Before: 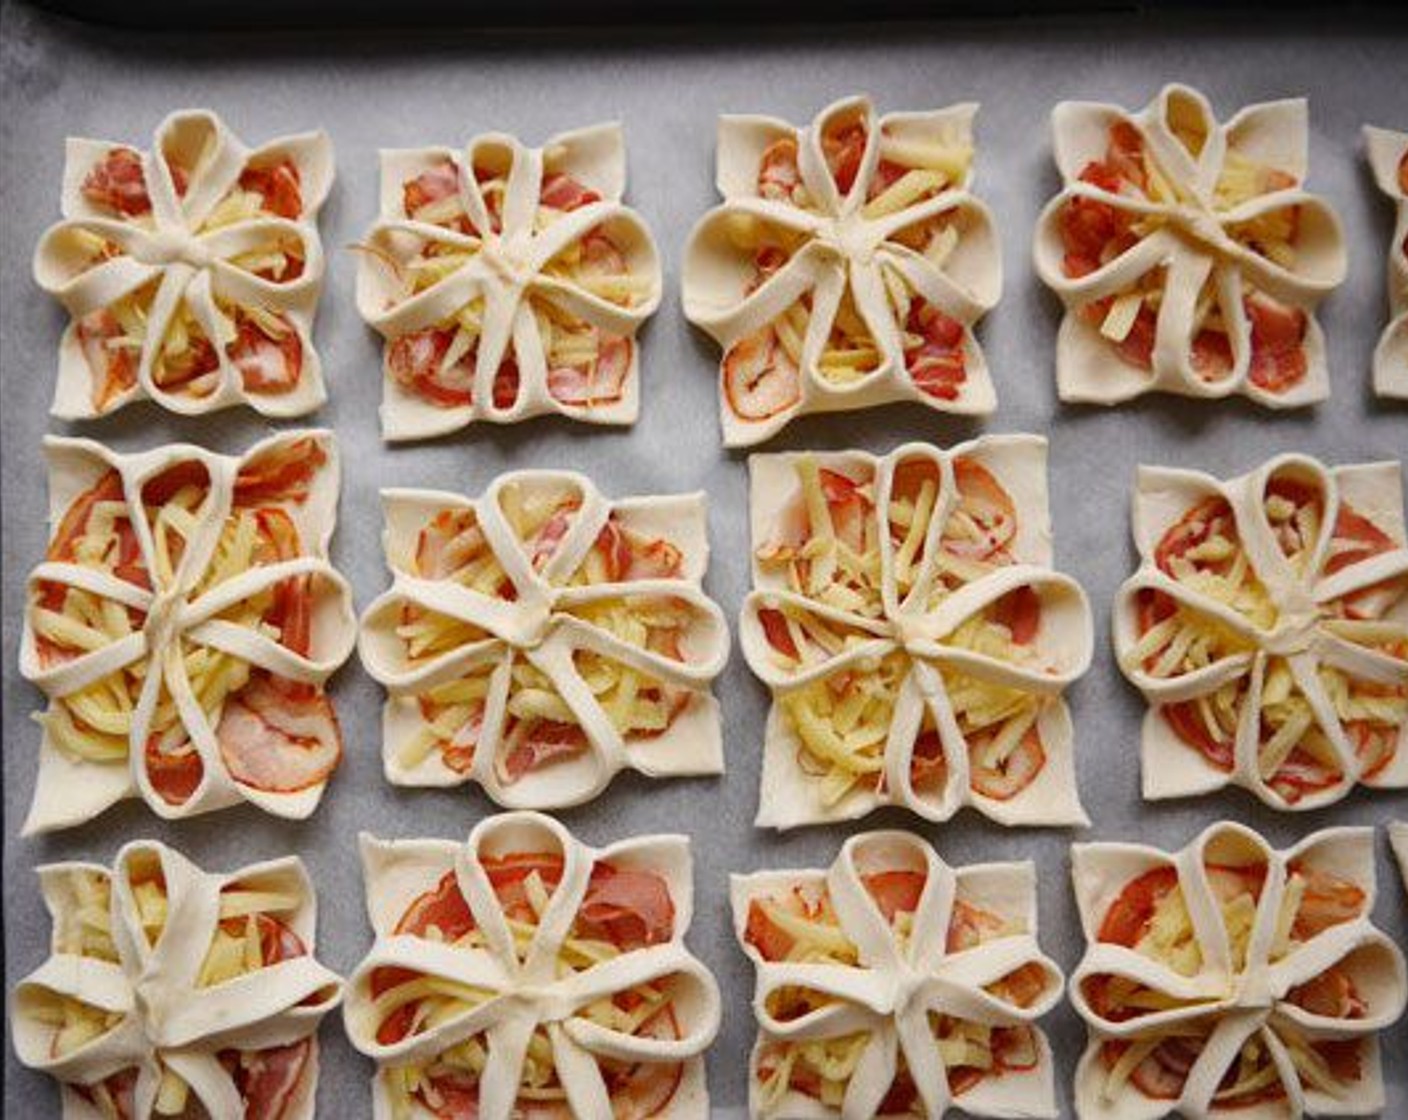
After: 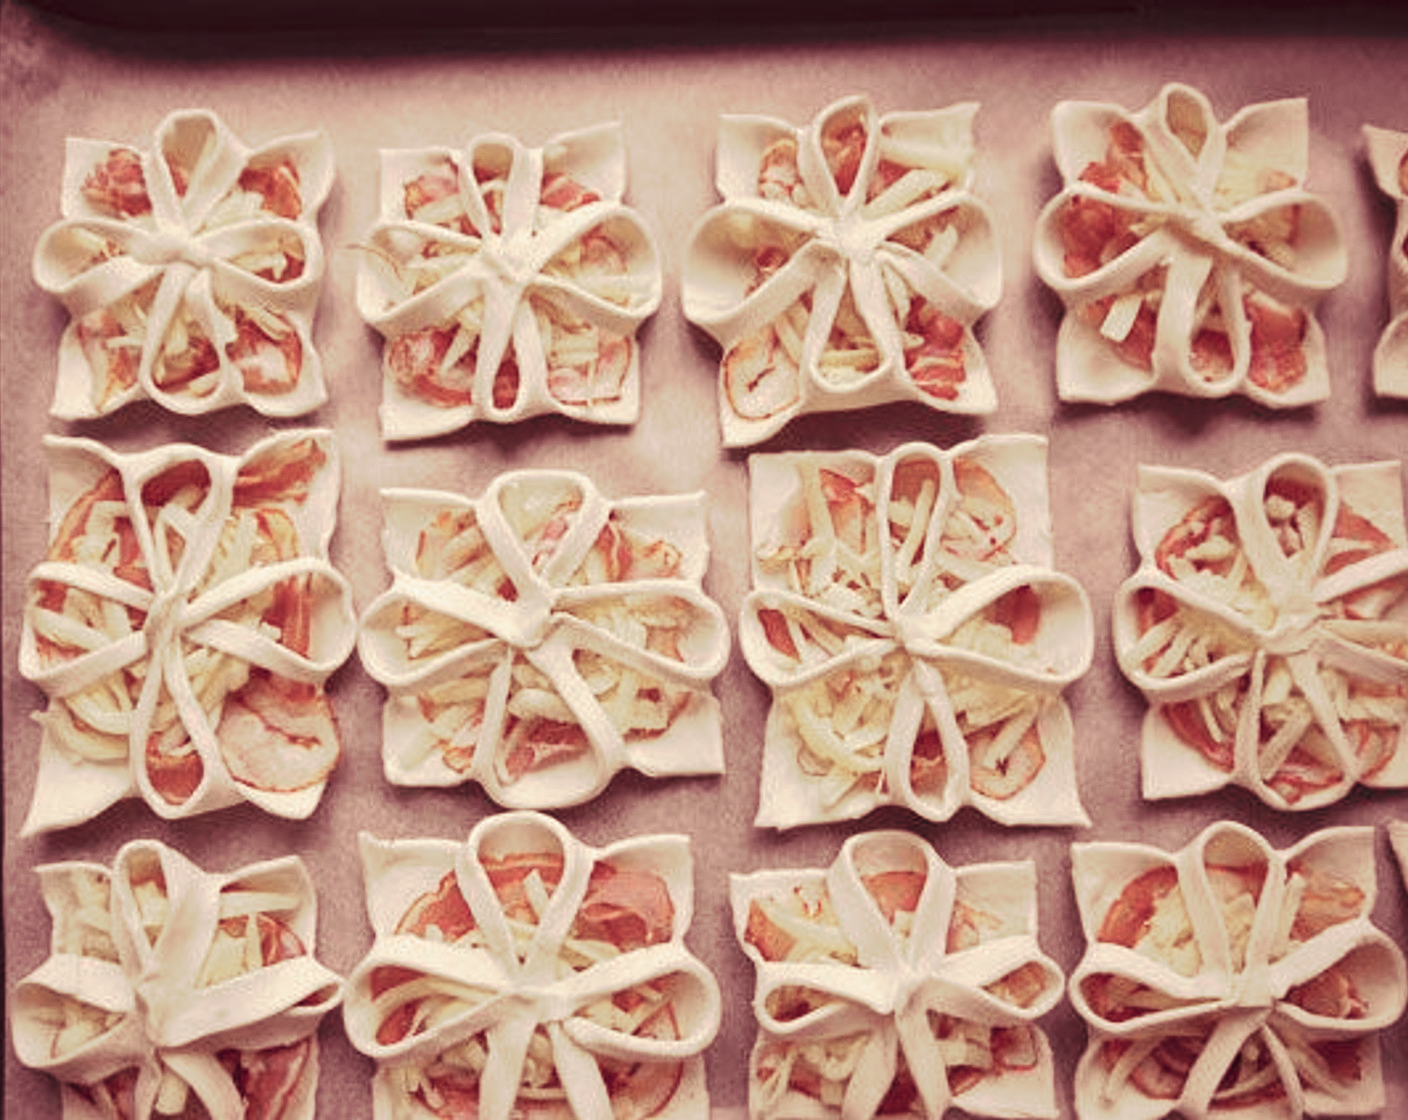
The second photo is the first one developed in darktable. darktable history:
tone curve: curves: ch0 [(0, 0) (0.003, 0.024) (0.011, 0.029) (0.025, 0.044) (0.044, 0.072) (0.069, 0.104) (0.1, 0.131) (0.136, 0.159) (0.177, 0.191) (0.224, 0.245) (0.277, 0.298) (0.335, 0.354) (0.399, 0.428) (0.468, 0.503) (0.543, 0.596) (0.623, 0.684) (0.709, 0.781) (0.801, 0.843) (0.898, 0.946) (1, 1)], preserve colors none
color look up table: target L [93.89, 92.75, 91.23, 83.76, 79.41, 78.52, 71.8, 69.47, 61.57, 51.82, 22.09, 3.943, 200.39, 88.82, 79.69, 68.29, 72.95, 59.35, 66.59, 55.69, 57.39, 54.43, 43.8, 36.33, 30.47, 25.55, 97.54, 76.26, 74.21, 83.47, 90.79, 80.8, 62.77, 91.53, 59.67, 85.07, 79.7, 43.71, 43.02, 43.71, 61, 16.31, 91.99, 94.02, 80.33, 91.02, 72, 35.51, 33.63], target a [-2.923, -4.447, -12.66, -7.278, 2.289, -12.1, -1.019, -13.23, 7.24, 1.045, 7.067, 7.49, 0, -0.318, 11.66, 8.619, 26.61, 15.24, 11.29, 54.82, 45.15, 29.14, 52.3, 43.24, 26.61, 27.87, 0.27, 8.391, 23.81, 11.48, 3.993, 2.435, 55.69, 0.264, 58.47, 7.025, 2.62, 27.2, 41.72, 39.85, 10.46, 28.85, -4.968, 2.12, -1.003, -0.452, 5.643, 14.95, 19.49], target b [7.661, 15.53, 8.13, 31.75, 26.43, 26.74, 15.97, 30.31, 20.25, 24.2, 13.79, 1.961, 0, 31.83, 37.92, 18.82, 23.94, 12.91, 28.8, 18.23, 5.212, 19.84, 16.6, 15.88, 16.38, 7.98, 5.106, 15.33, 7.656, -5.887, -3.233, 15.75, -12.66, -2.936, -38.63, -4.113, 14.19, 2.695, -6.178, -12.29, 12.06, -0.004, 0.644, -0.569, 13.72, -1.501, 10.11, 7.214, 7.27], num patches 49
